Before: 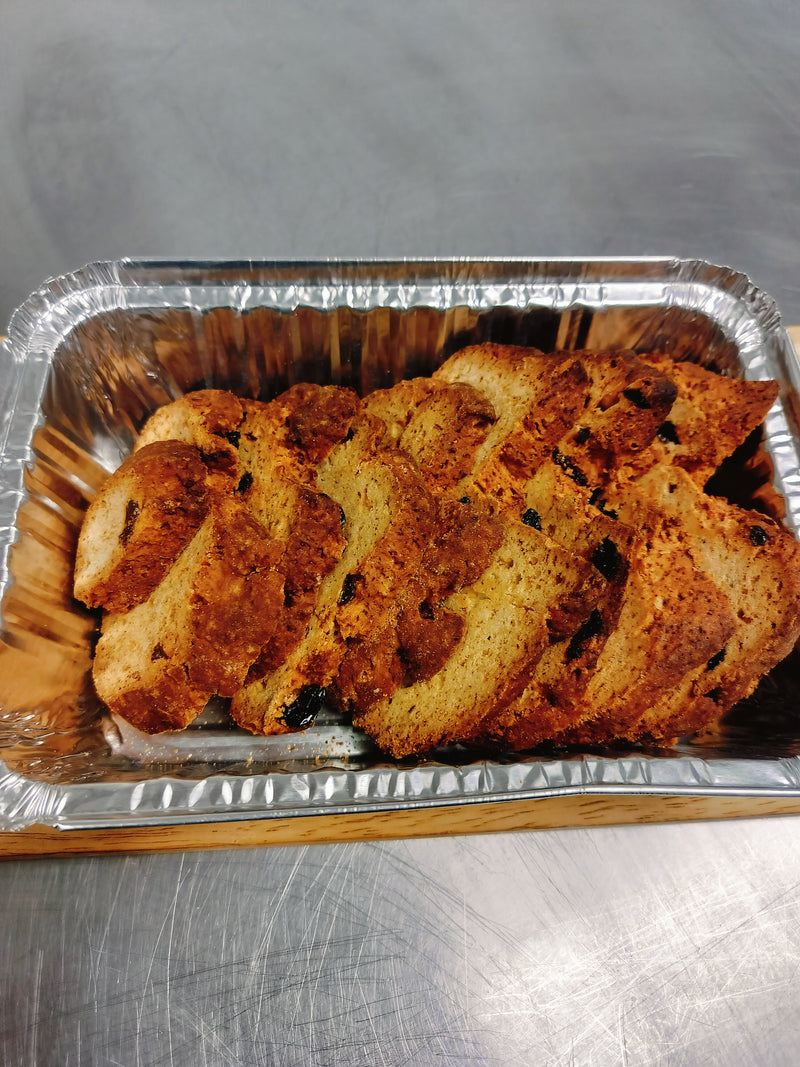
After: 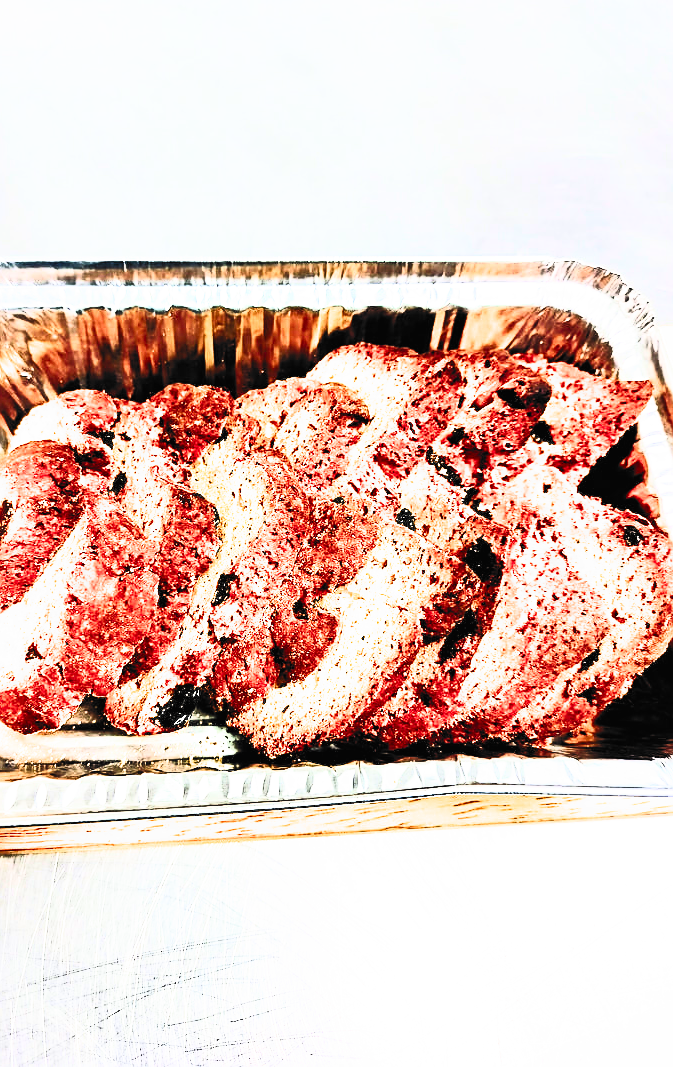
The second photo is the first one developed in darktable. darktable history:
exposure: black level correction 0, exposure 1.096 EV, compensate highlight preservation false
sharpen: on, module defaults
contrast brightness saturation: contrast 0.832, brightness 0.604, saturation 0.609
crop: left 15.852%
filmic rgb: black relative exposure -5.01 EV, white relative exposure 3.97 EV, hardness 2.9, contrast 1.383, highlights saturation mix -30.08%, add noise in highlights 0, preserve chrominance max RGB, color science v3 (2019), use custom middle-gray values true, iterations of high-quality reconstruction 0, contrast in highlights soft
